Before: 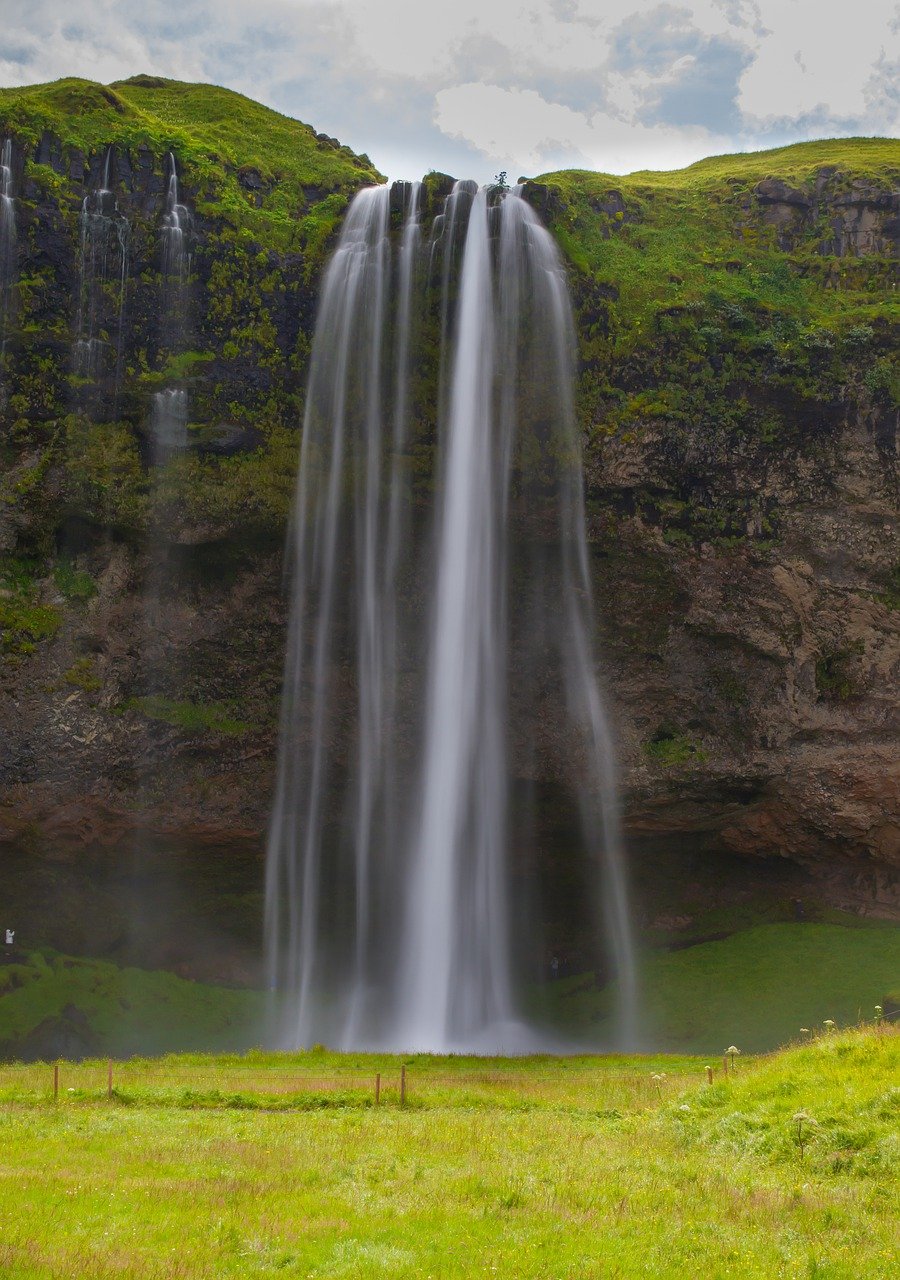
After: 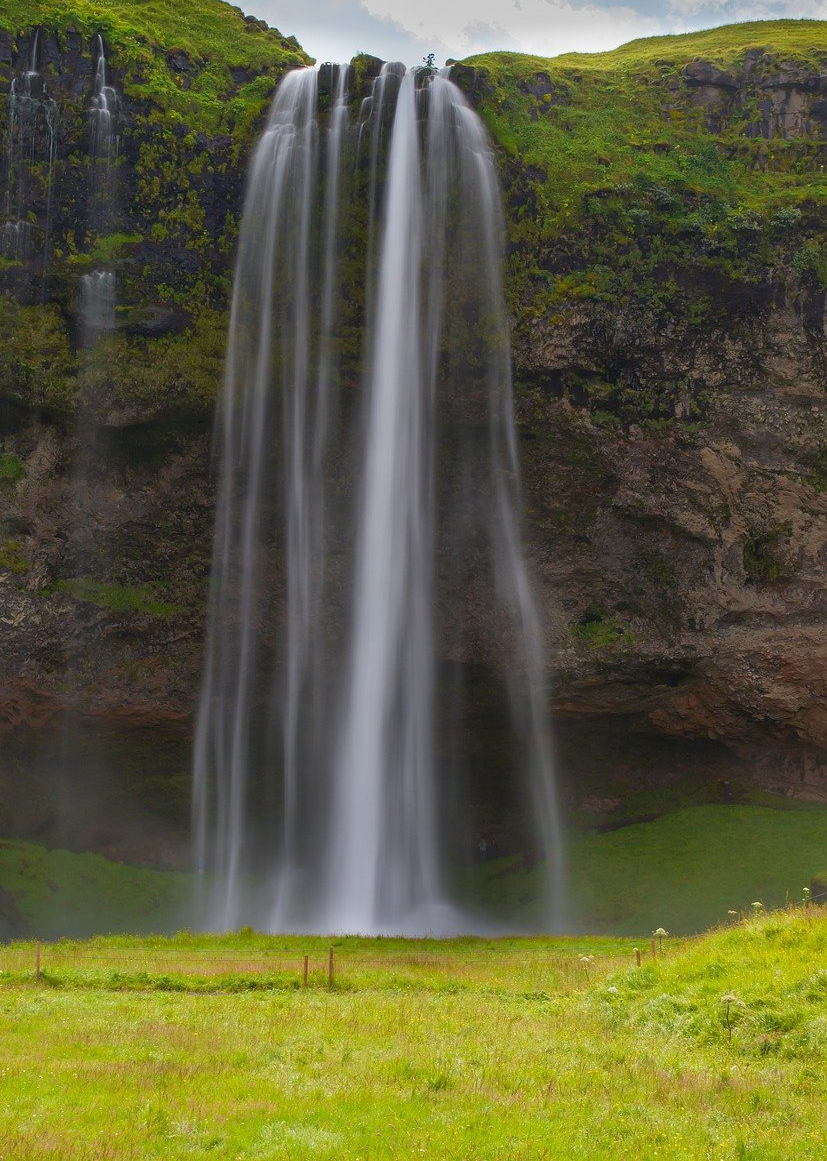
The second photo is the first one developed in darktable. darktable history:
crop and rotate: left 8.064%, top 9.244%
